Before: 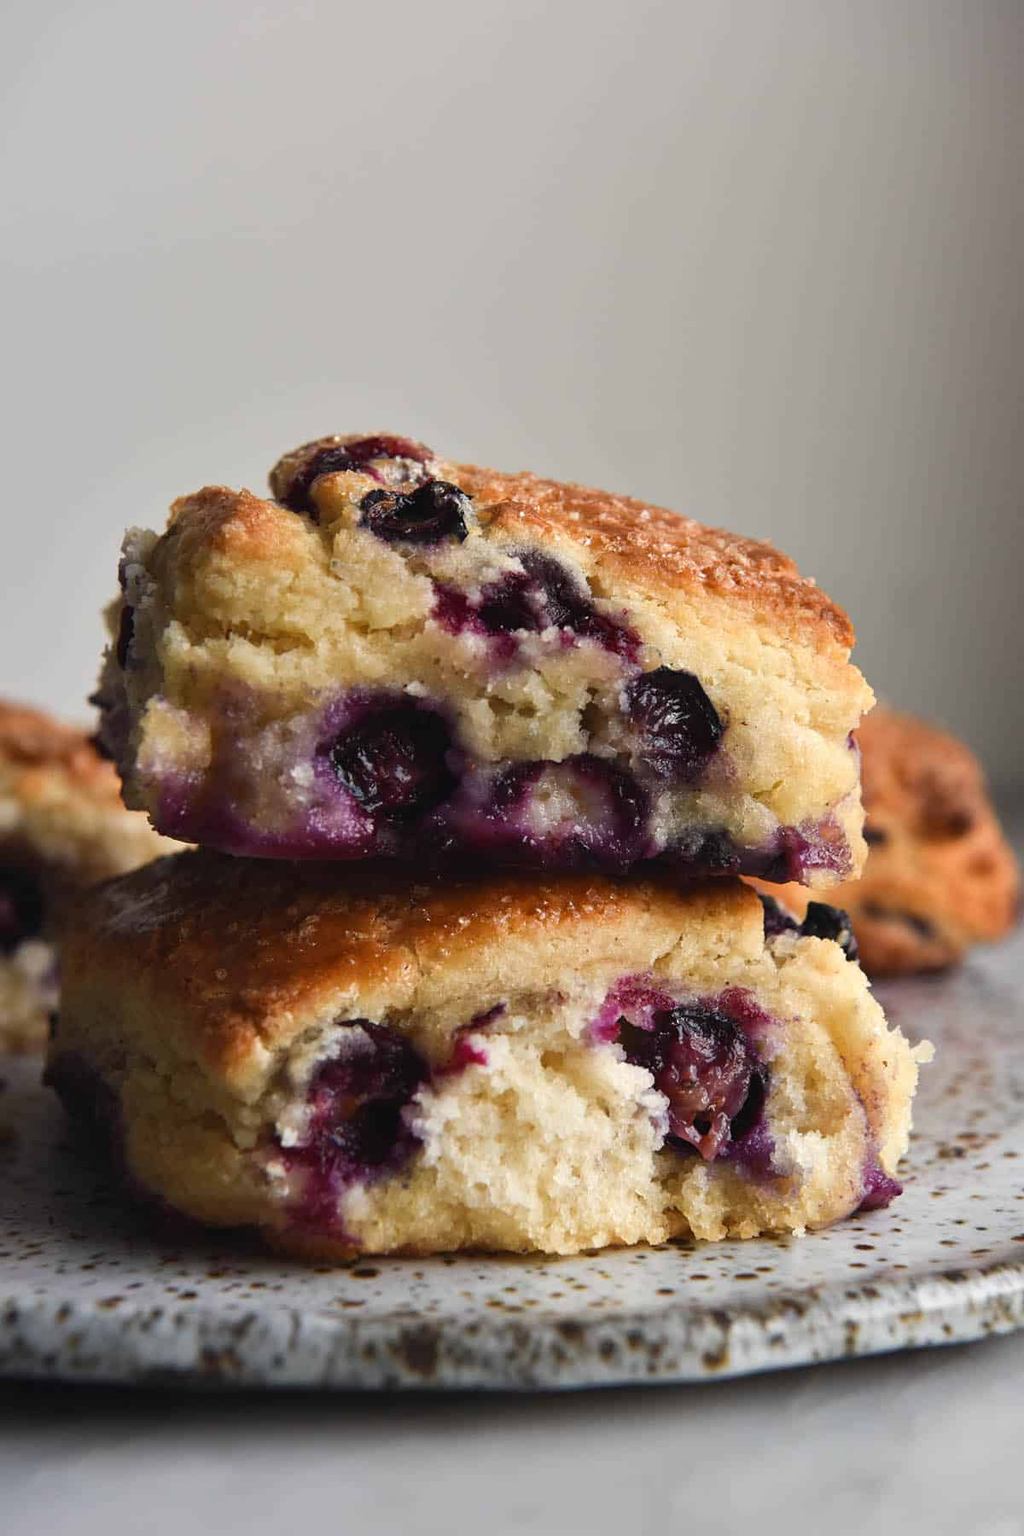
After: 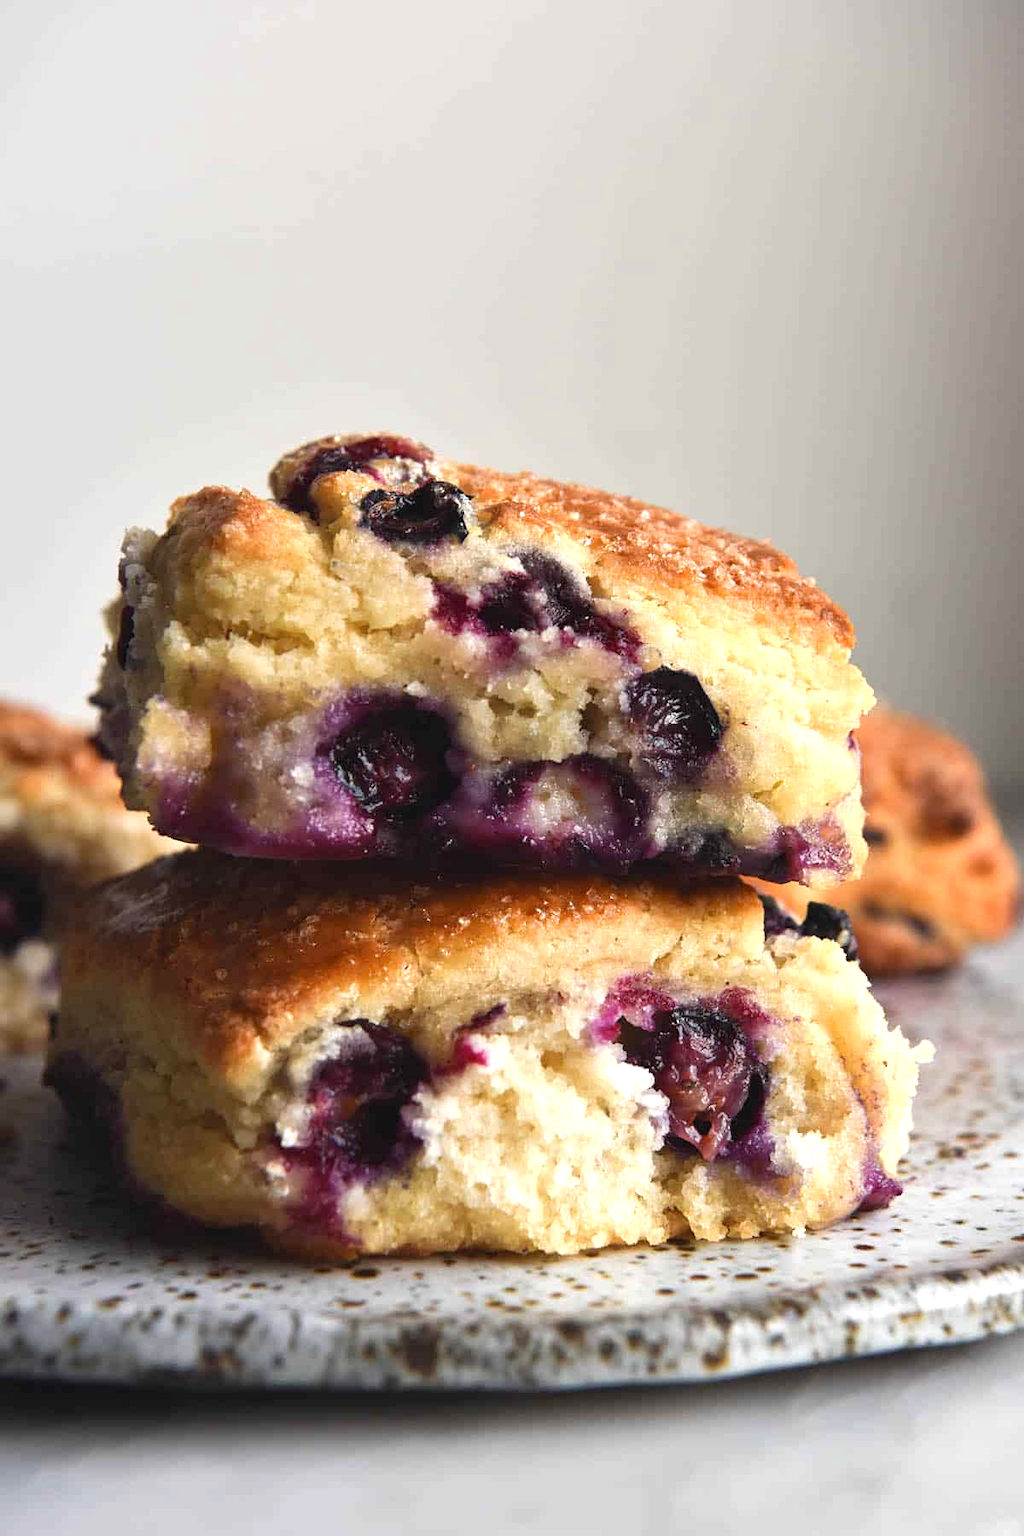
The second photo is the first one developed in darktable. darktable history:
exposure: exposure 0.605 EV, compensate exposure bias true, compensate highlight preservation false
